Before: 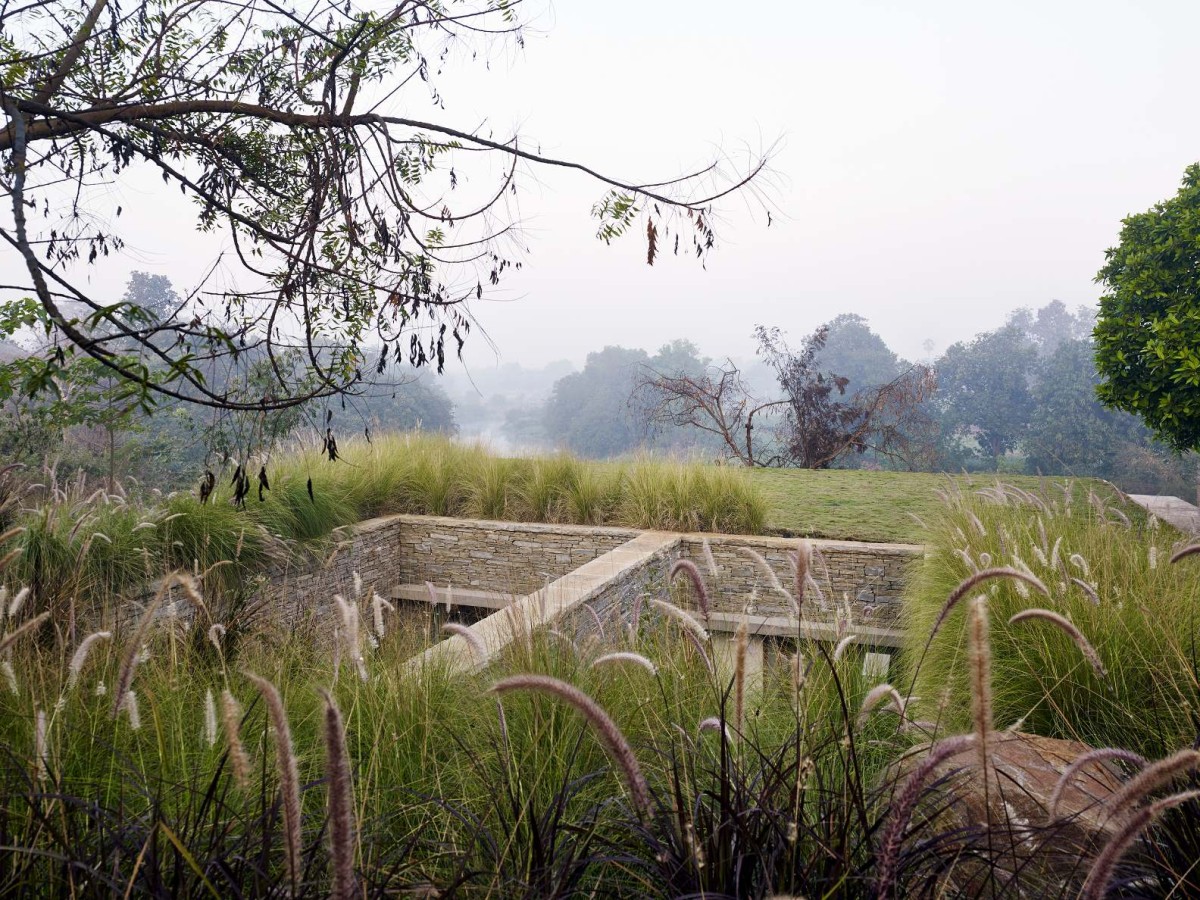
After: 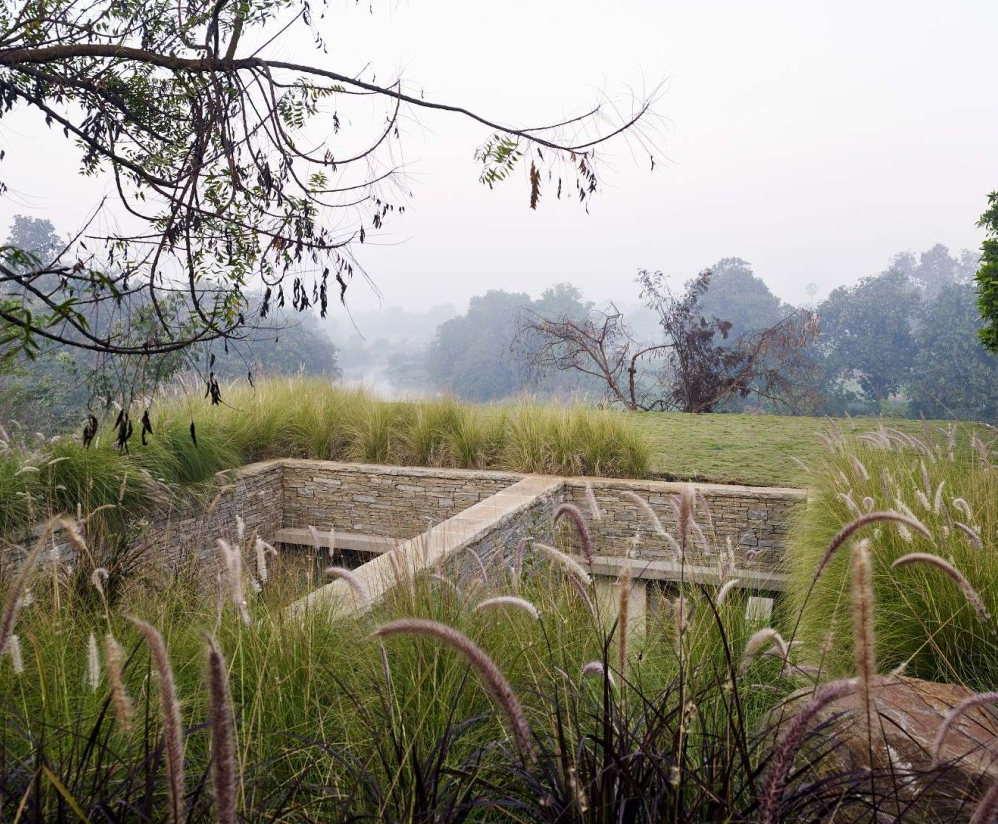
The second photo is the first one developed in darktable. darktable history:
crop: left 9.798%, top 6.291%, right 7.019%, bottom 2.125%
